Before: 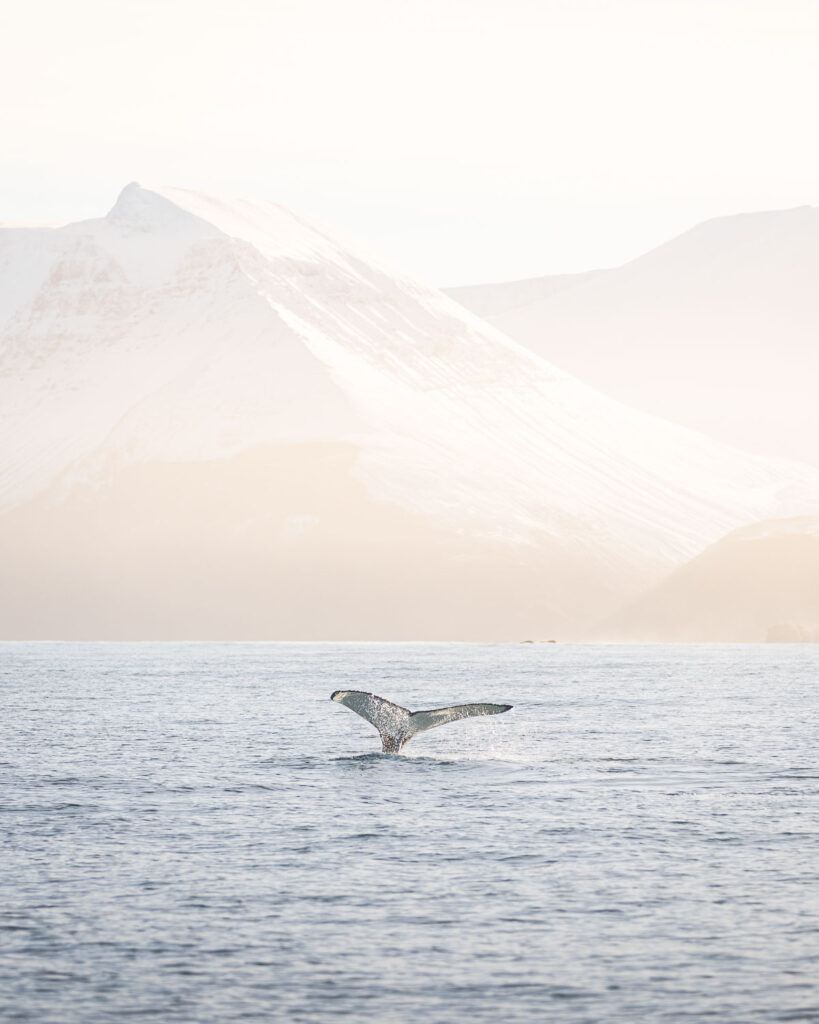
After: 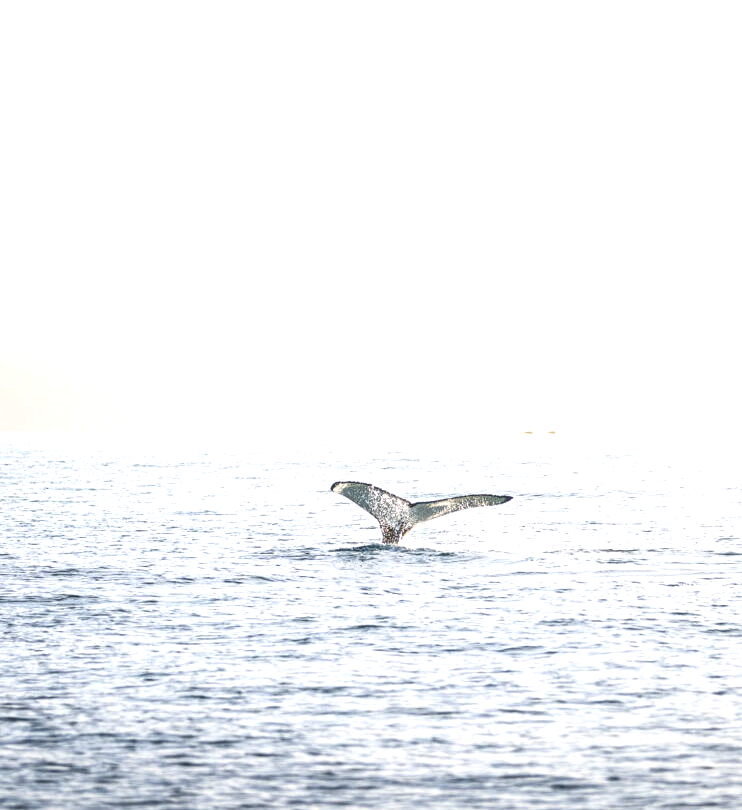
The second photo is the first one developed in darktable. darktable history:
contrast brightness saturation: contrast 0.133, brightness -0.239, saturation 0.143
local contrast: on, module defaults
crop: top 20.494%, right 9.372%, bottom 0.348%
exposure: black level correction 0, exposure 0.693 EV, compensate highlight preservation false
